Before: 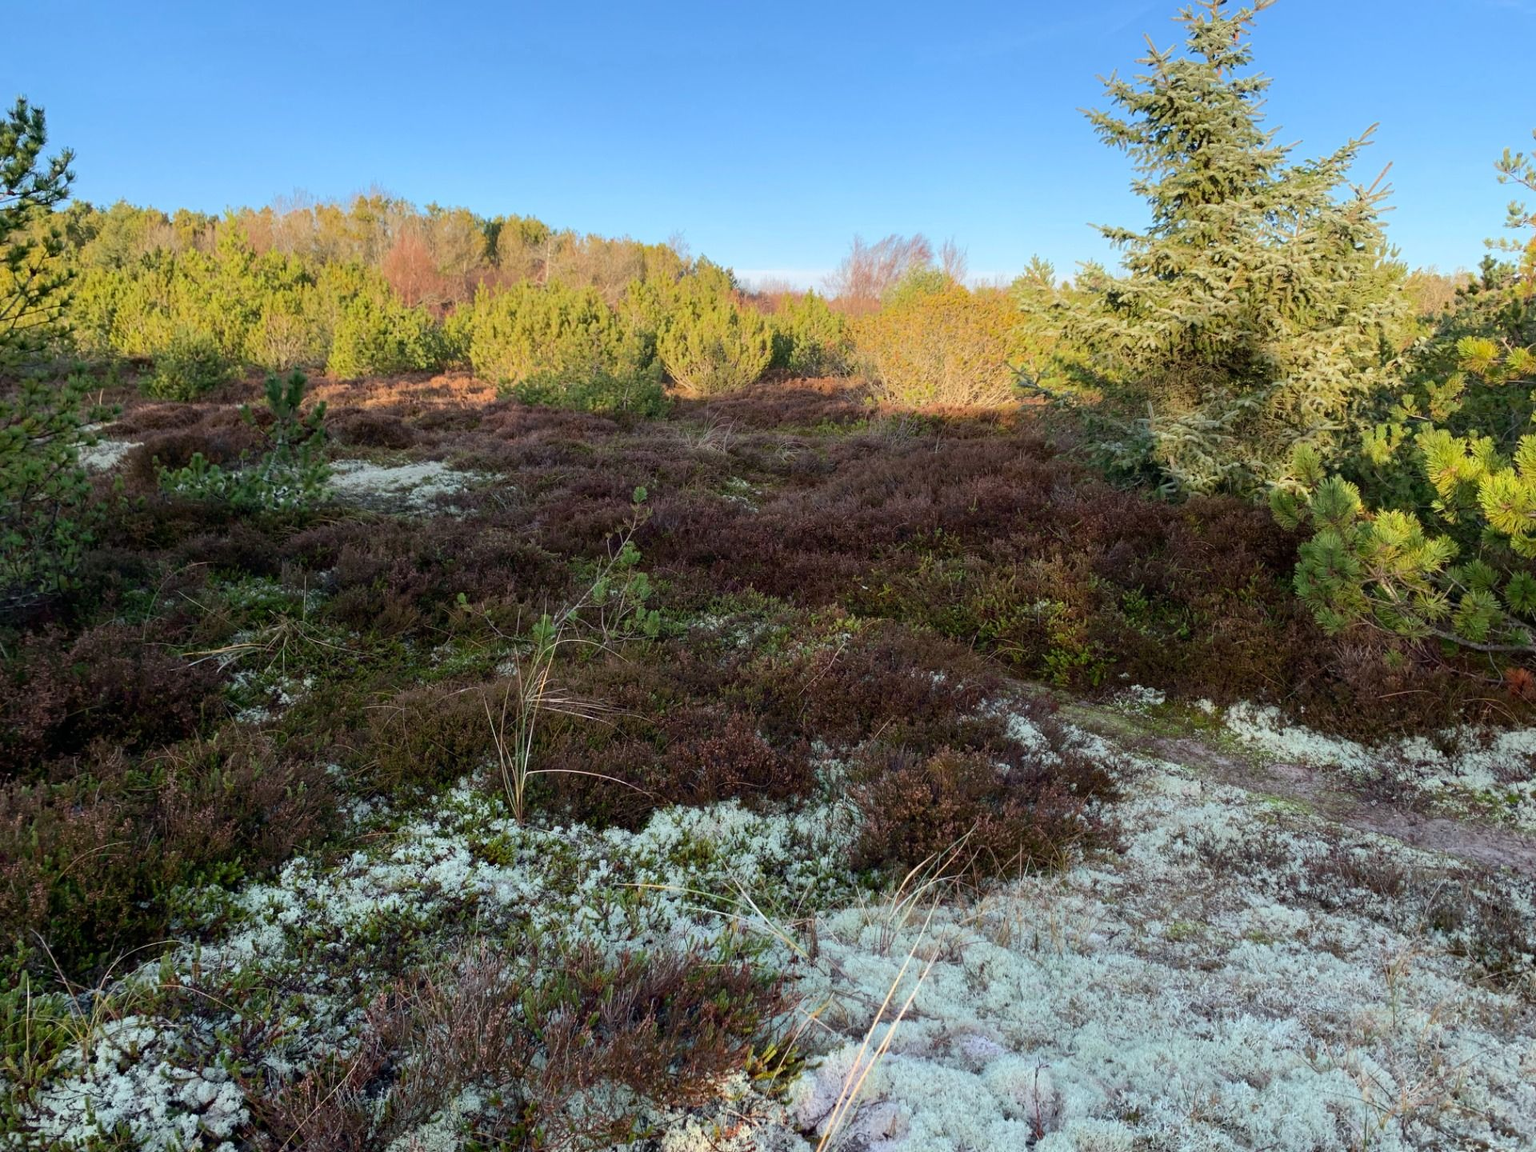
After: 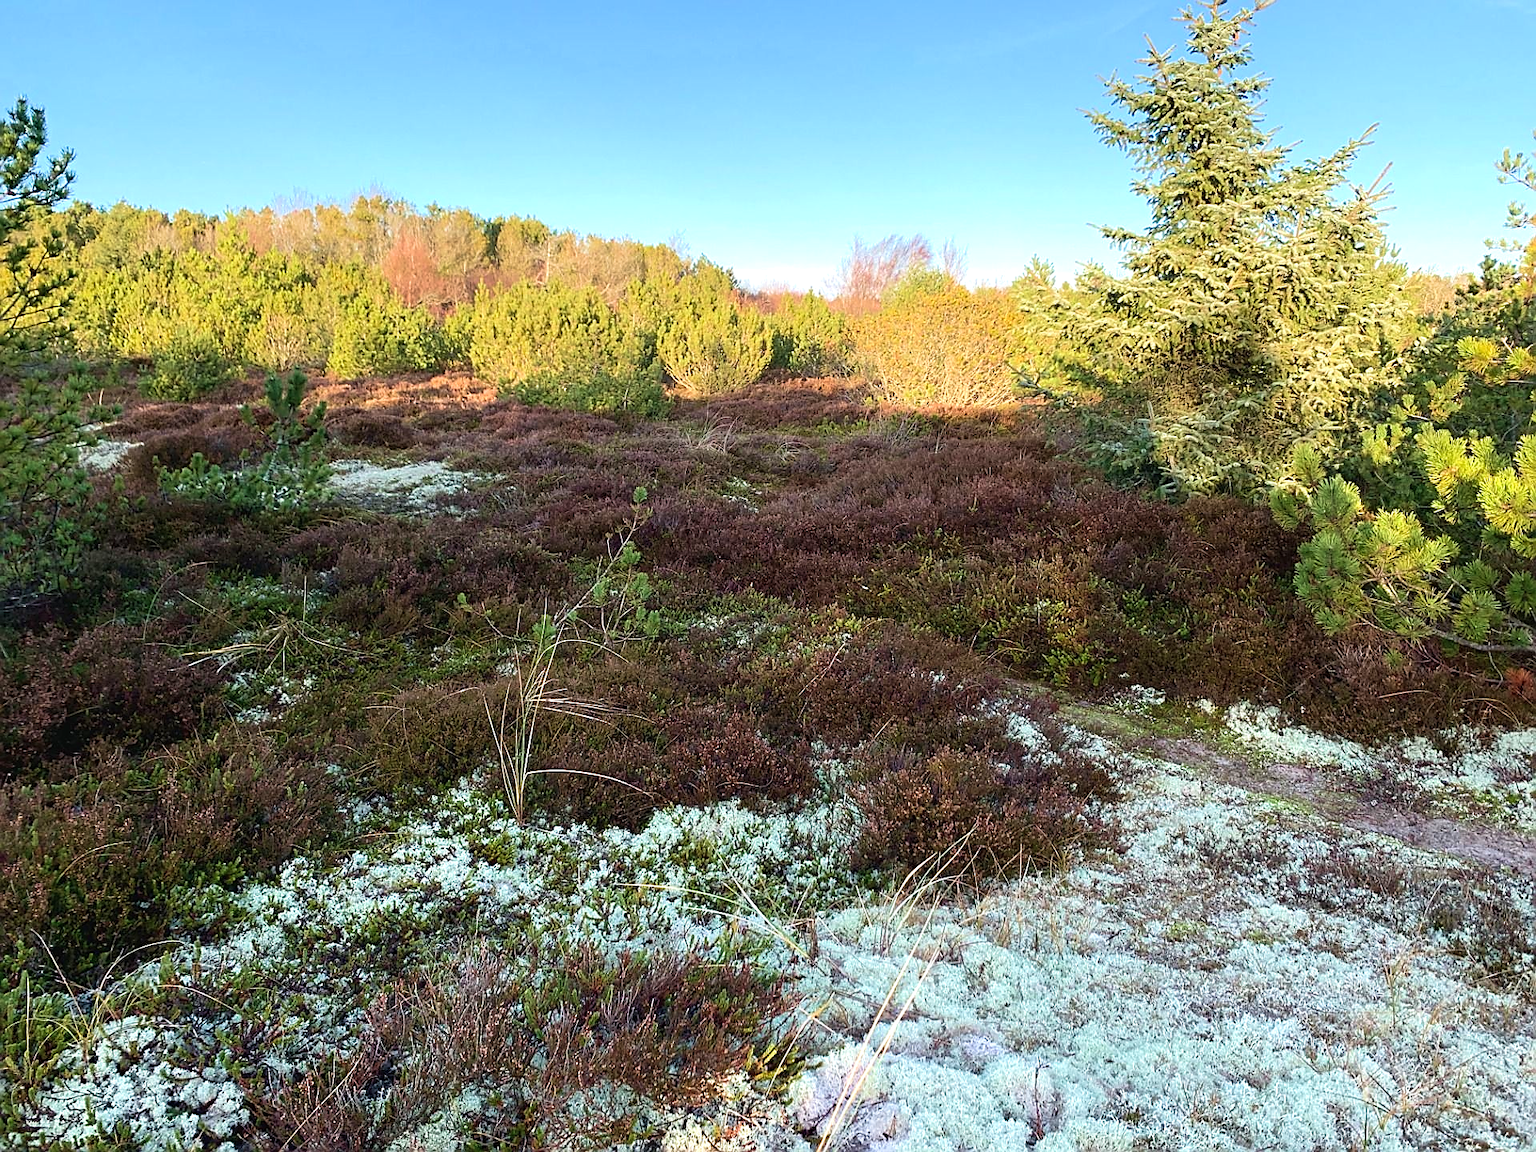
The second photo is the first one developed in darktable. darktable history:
exposure: black level correction -0.002, exposure 0.54 EV, compensate exposure bias true, compensate highlight preservation false
sharpen: radius 1.366, amount 1.245, threshold 0.654
velvia: on, module defaults
